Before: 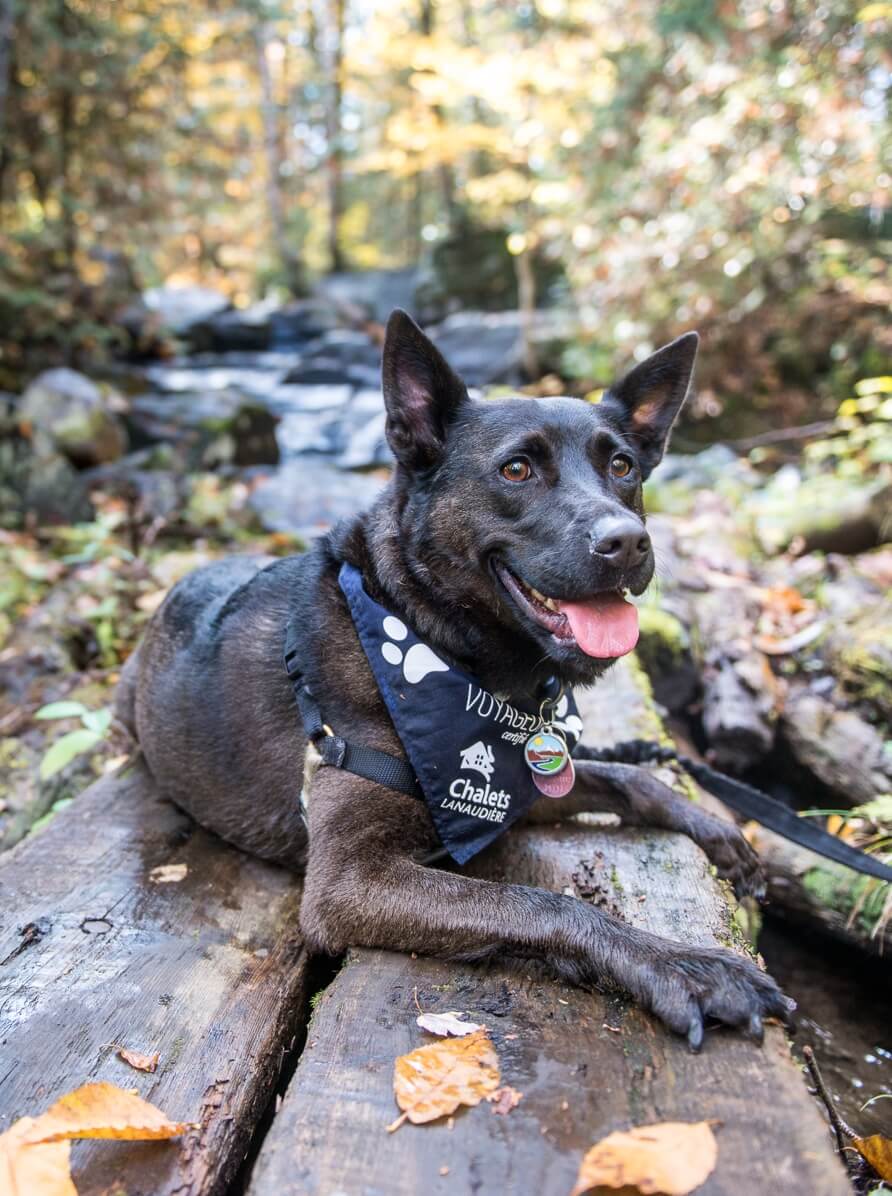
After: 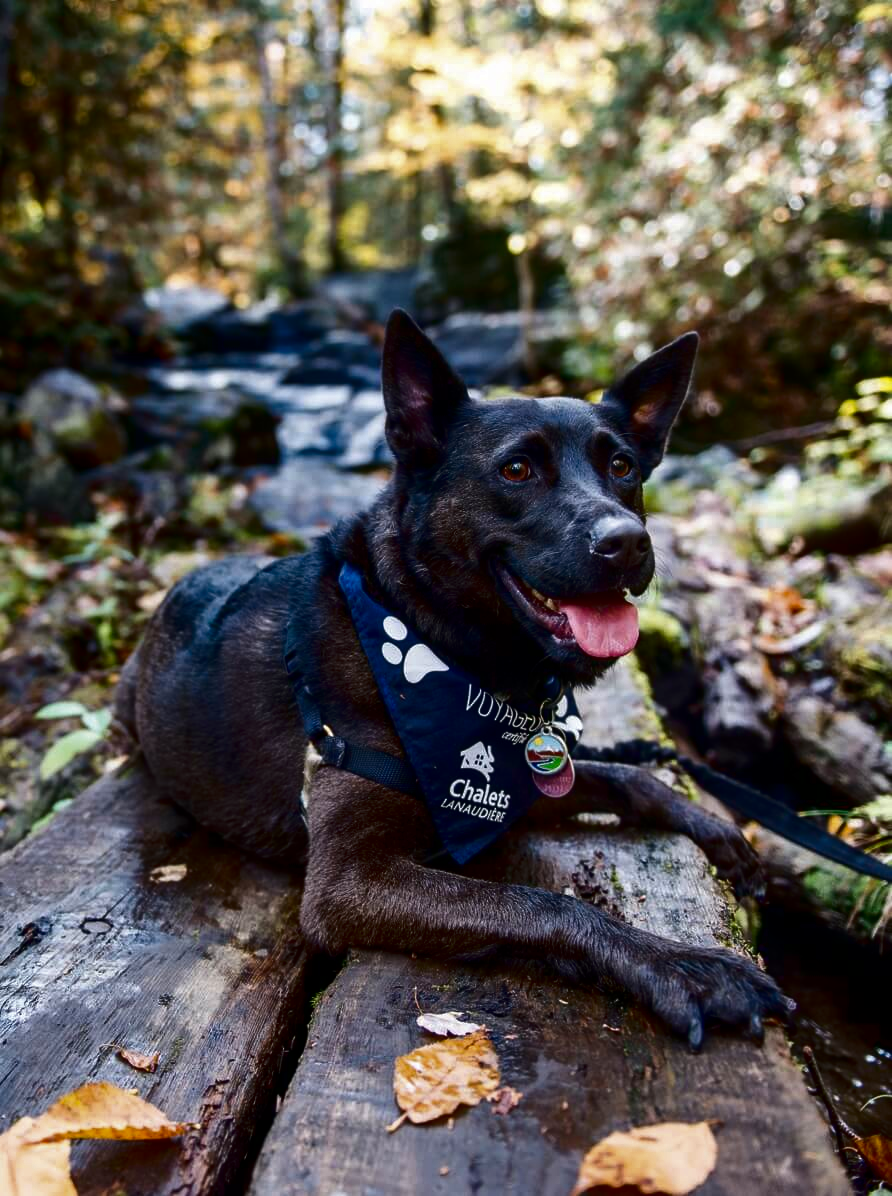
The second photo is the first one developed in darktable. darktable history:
contrast brightness saturation: contrast 0.094, brightness -0.608, saturation 0.171
